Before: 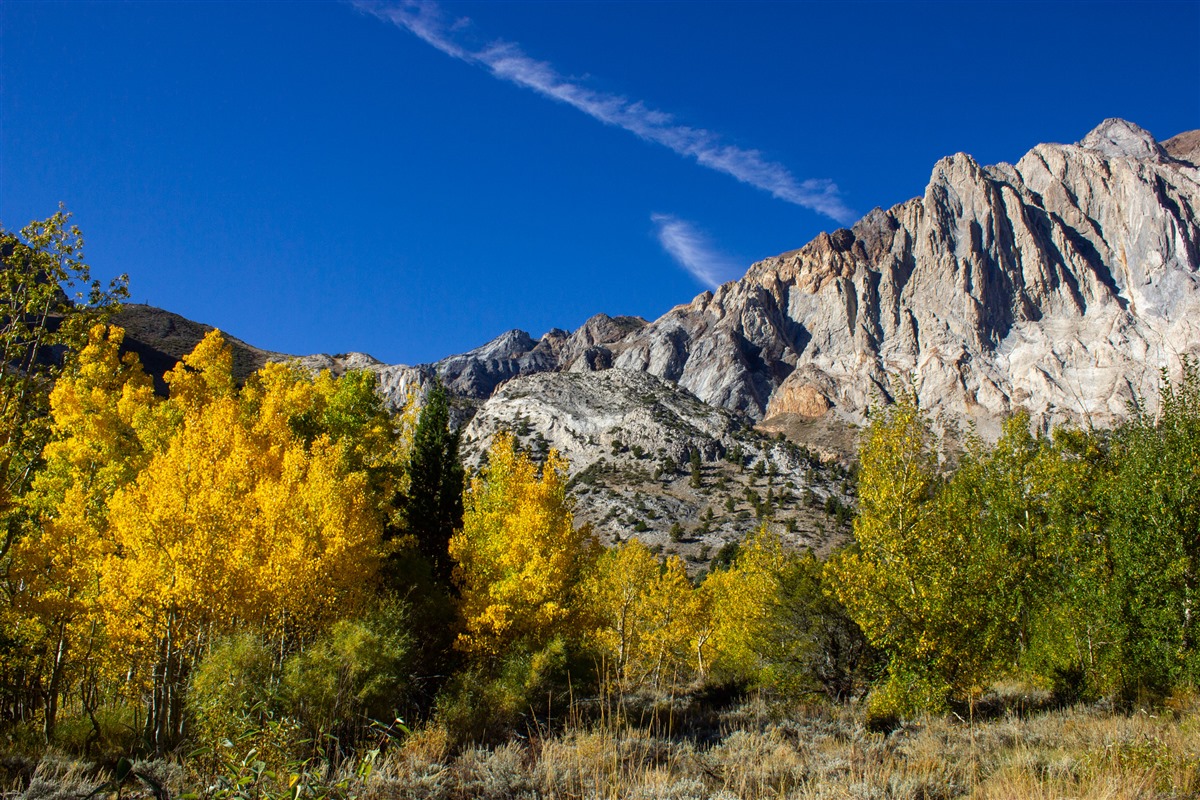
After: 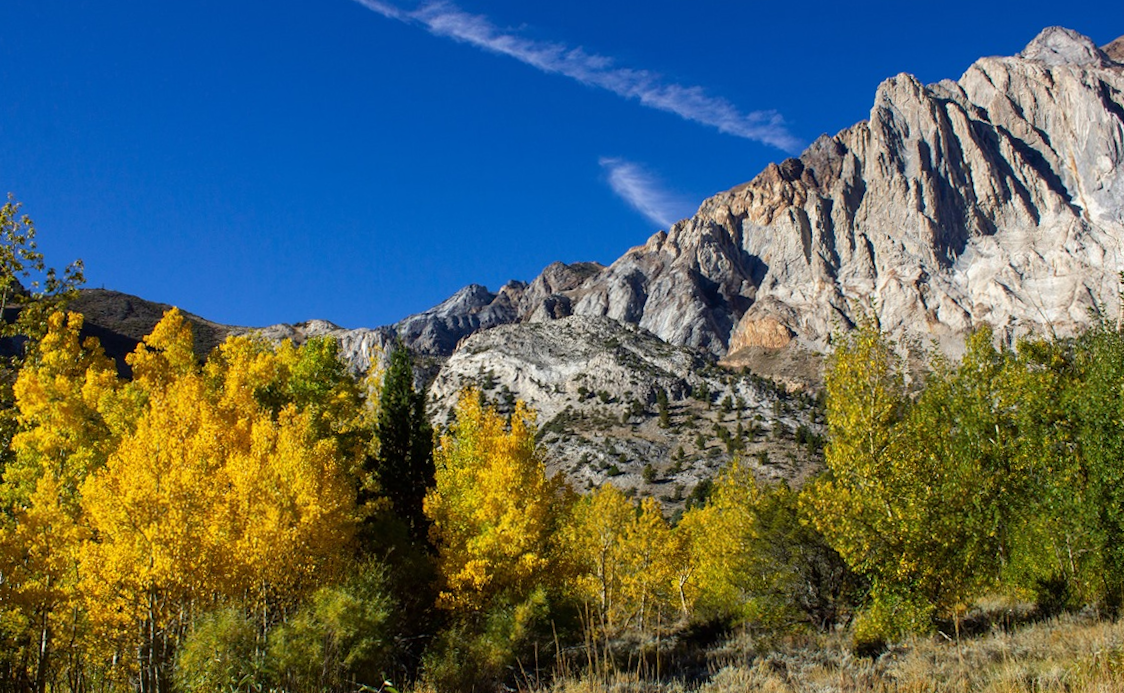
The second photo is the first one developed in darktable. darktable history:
rotate and perspective: rotation -5°, crop left 0.05, crop right 0.952, crop top 0.11, crop bottom 0.89
crop and rotate: angle -0.5°
